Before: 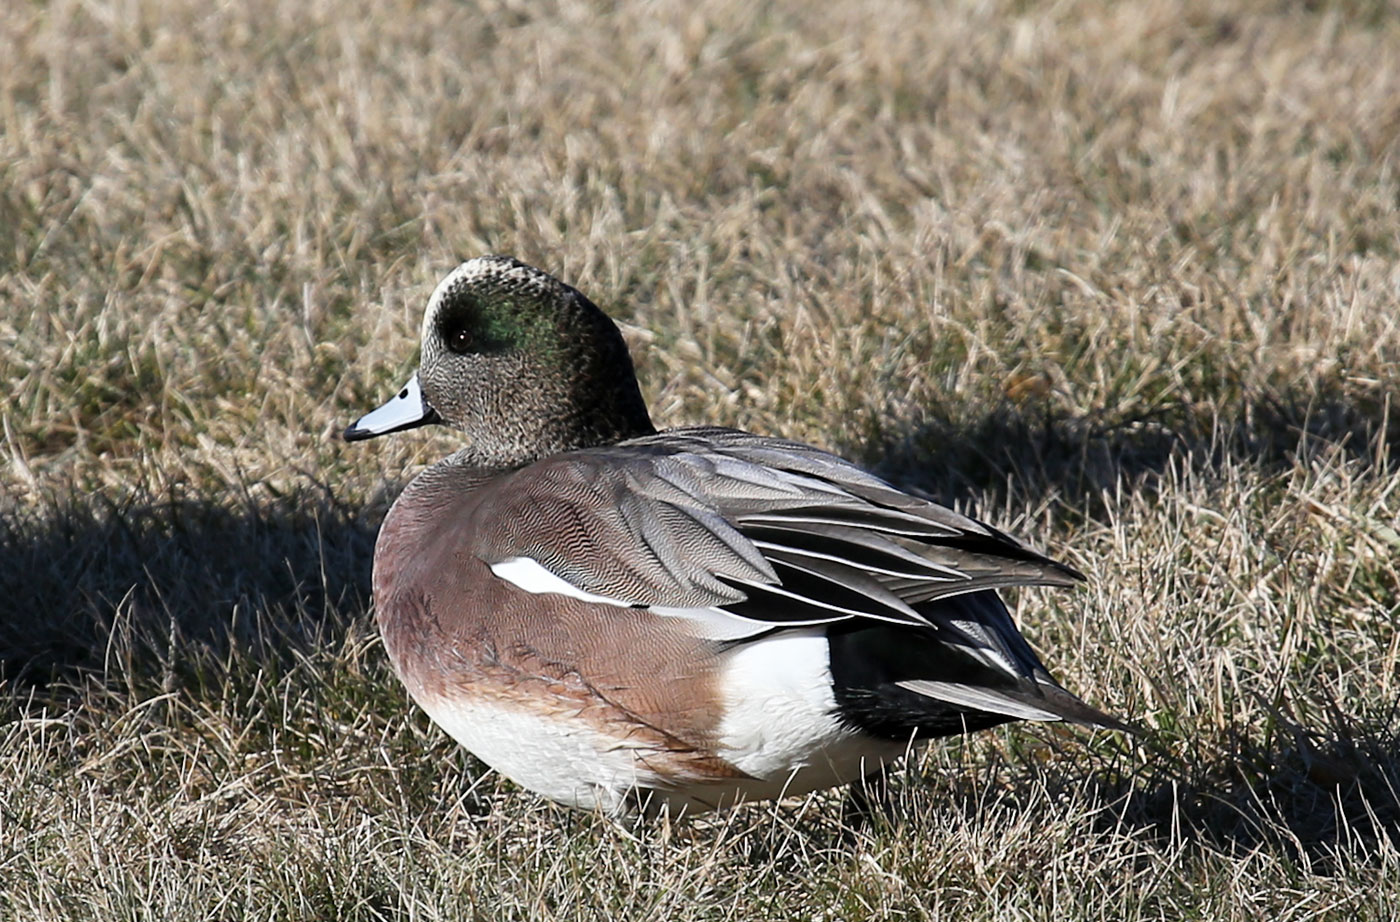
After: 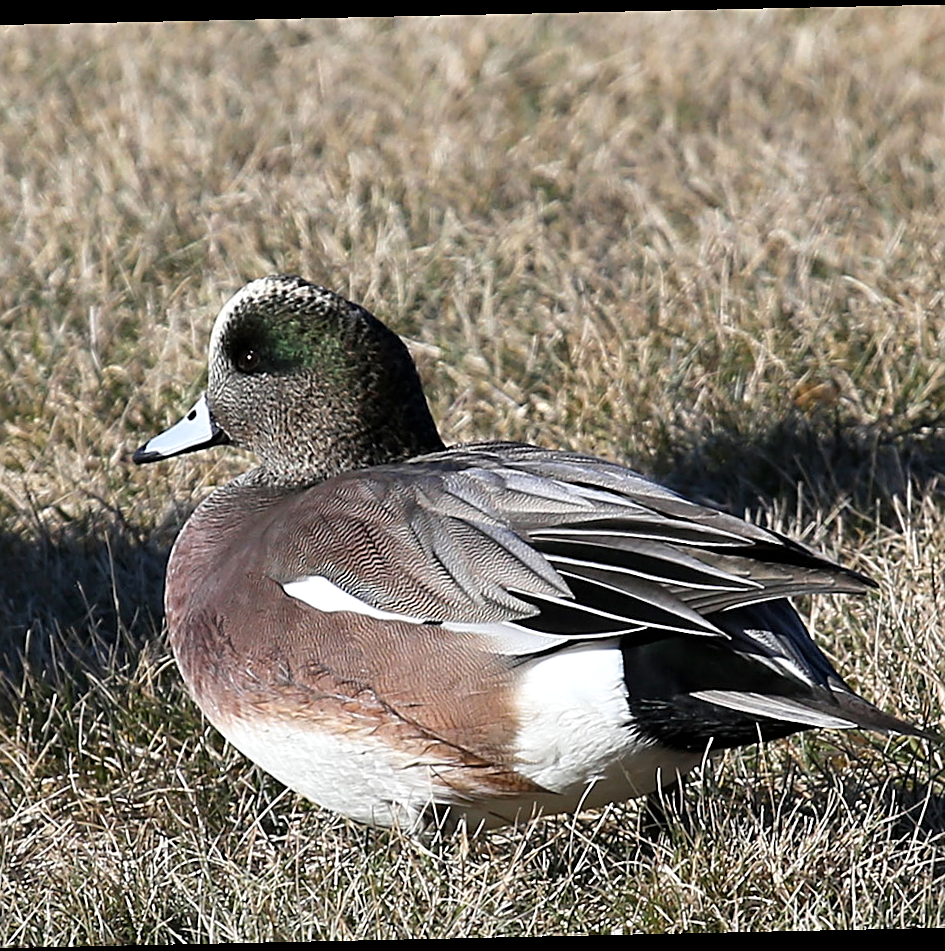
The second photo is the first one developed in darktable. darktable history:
sharpen: on, module defaults
crop and rotate: left 15.546%, right 17.787%
rotate and perspective: rotation -1.24°, automatic cropping off
exposure: exposure 0.127 EV, compensate highlight preservation false
